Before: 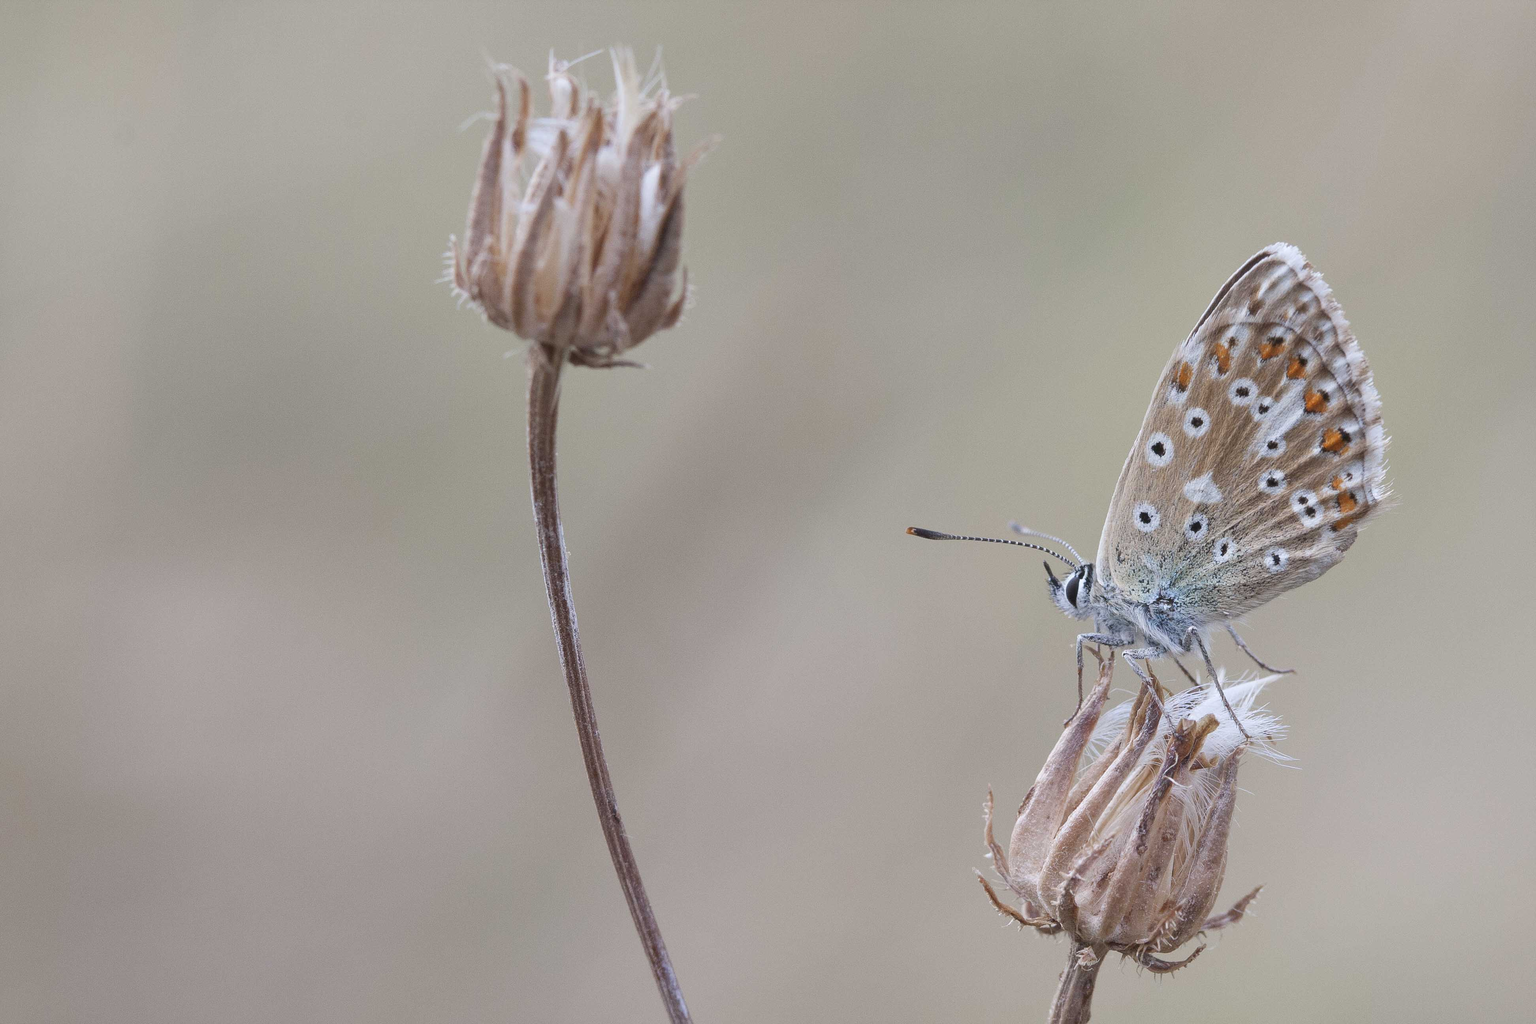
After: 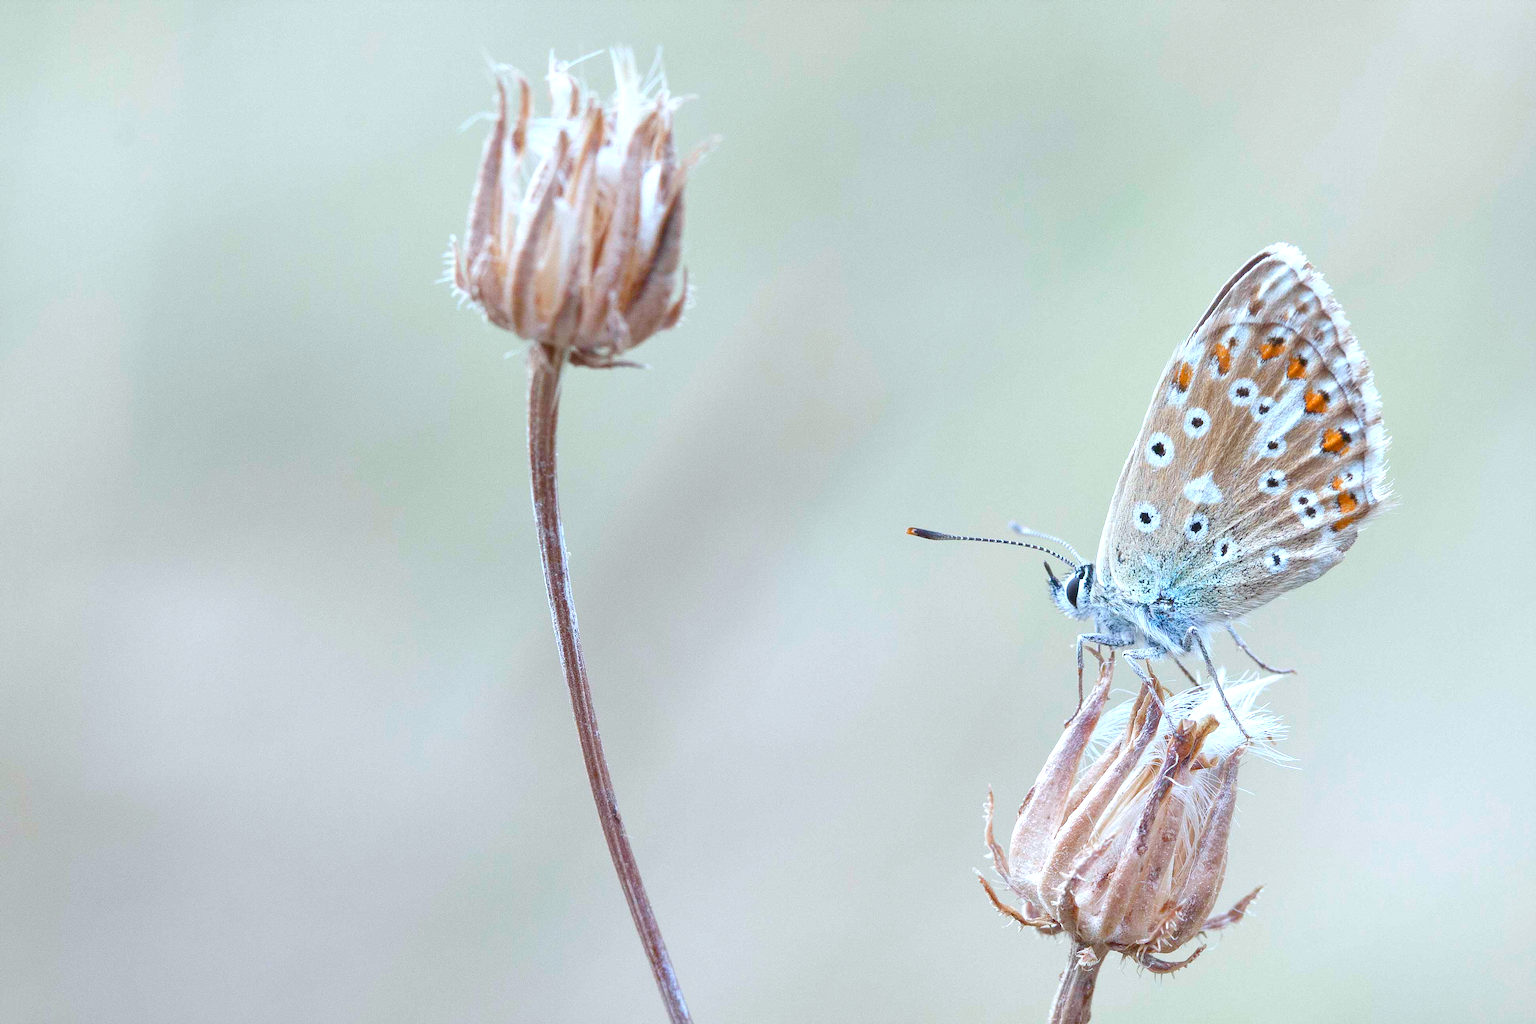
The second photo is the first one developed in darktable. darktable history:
exposure: black level correction 0, exposure 0.877 EV, compensate exposure bias true, compensate highlight preservation false
white balance: red 0.925, blue 1.046
color balance rgb: perceptual saturation grading › global saturation 35%, perceptual saturation grading › highlights -30%, perceptual saturation grading › shadows 35%, perceptual brilliance grading › global brilliance 3%, perceptual brilliance grading › highlights -3%, perceptual brilliance grading › shadows 3%
